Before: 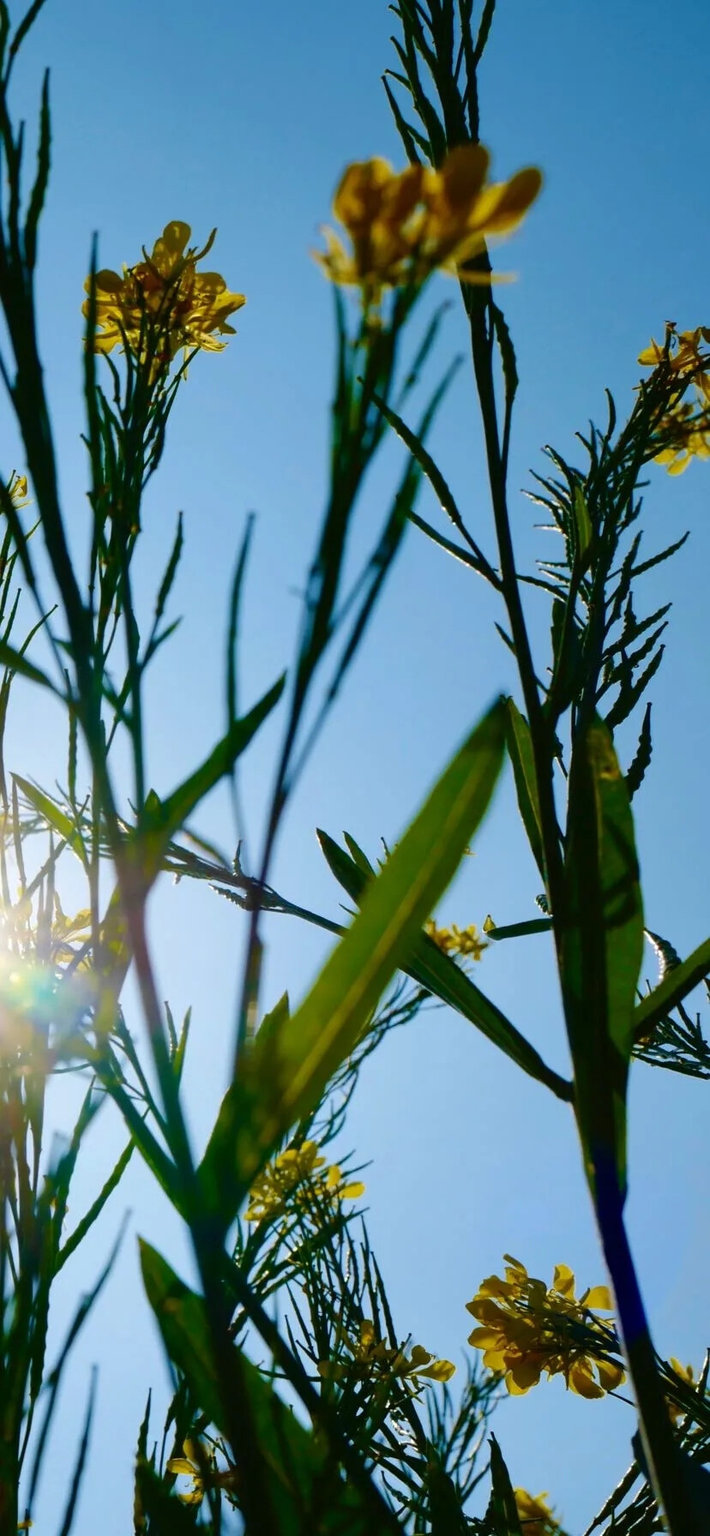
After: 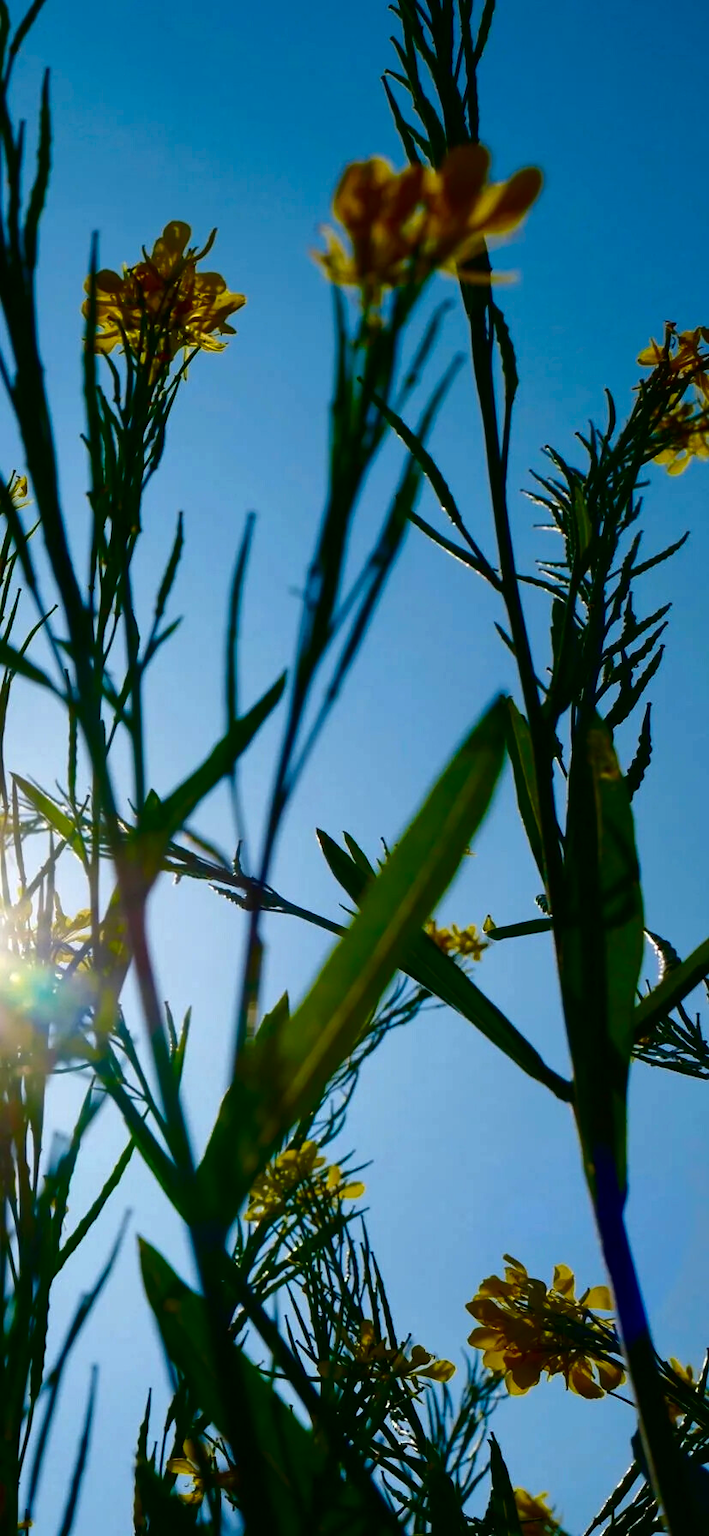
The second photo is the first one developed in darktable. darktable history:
contrast brightness saturation: brightness -0.249, saturation 0.205
exposure: black level correction -0.003, exposure 0.044 EV, compensate highlight preservation false
